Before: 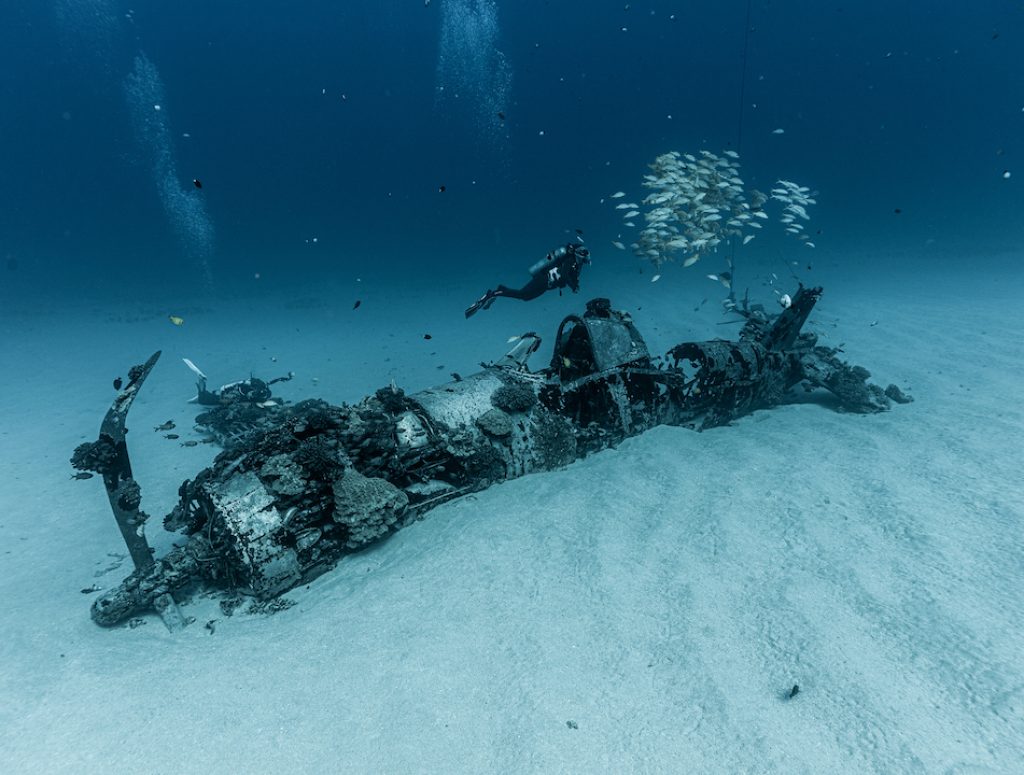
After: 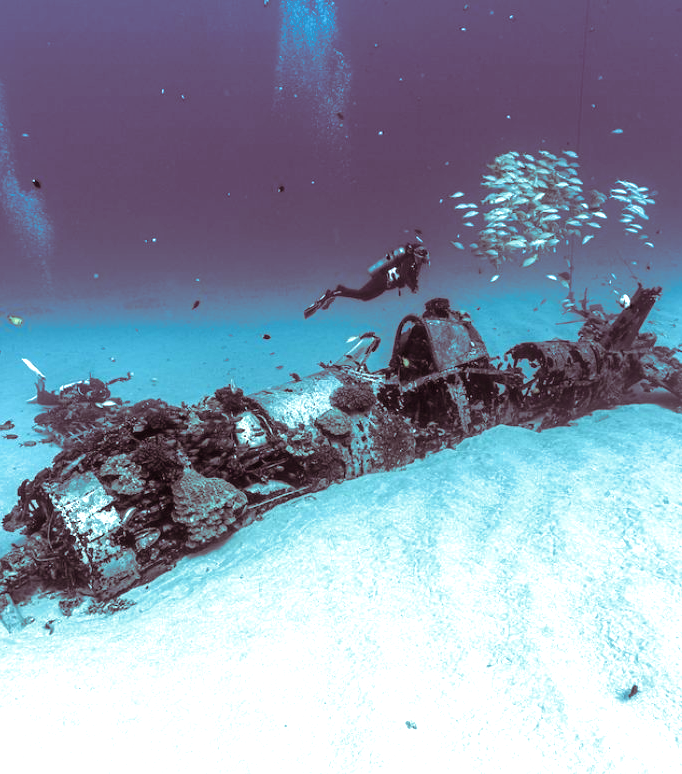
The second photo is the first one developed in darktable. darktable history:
crop and rotate: left 15.754%, right 17.579%
exposure: black level correction 0, exposure 1.1 EV, compensate exposure bias true, compensate highlight preservation false
split-toning: on, module defaults
